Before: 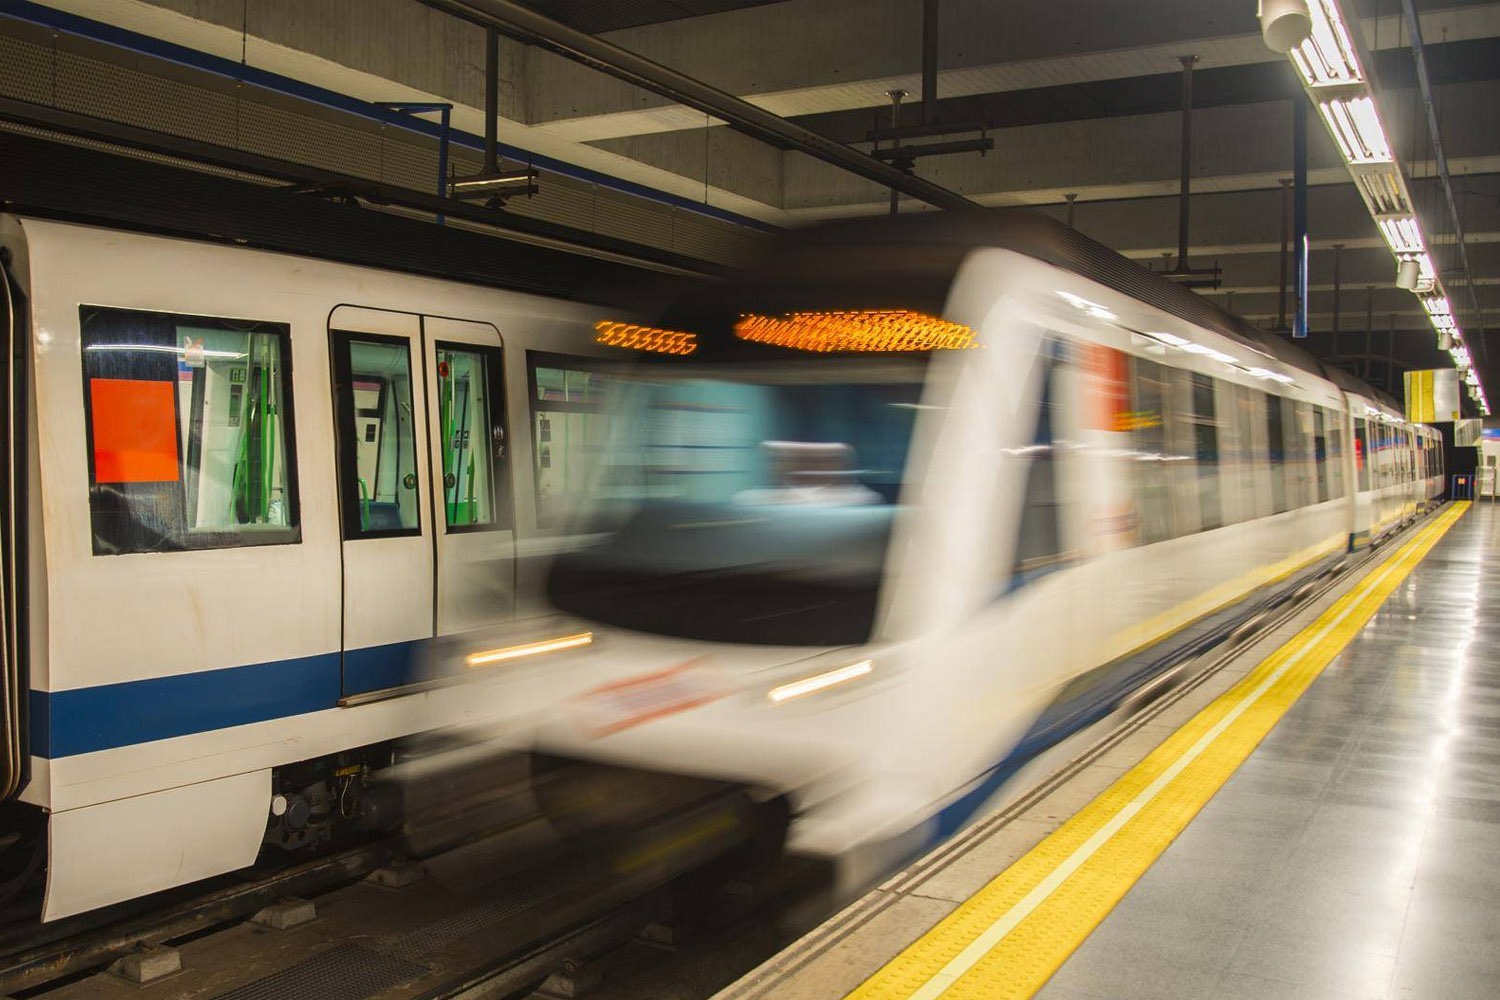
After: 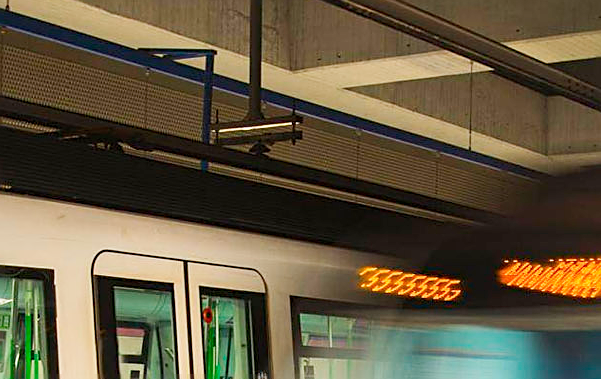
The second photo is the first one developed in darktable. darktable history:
base curve: curves: ch0 [(0, 0) (0.204, 0.334) (0.55, 0.733) (1, 1)], preserve colors none
crop: left 15.749%, top 5.426%, right 44.143%, bottom 56.626%
sharpen: on, module defaults
tone equalizer: mask exposure compensation -0.495 EV
